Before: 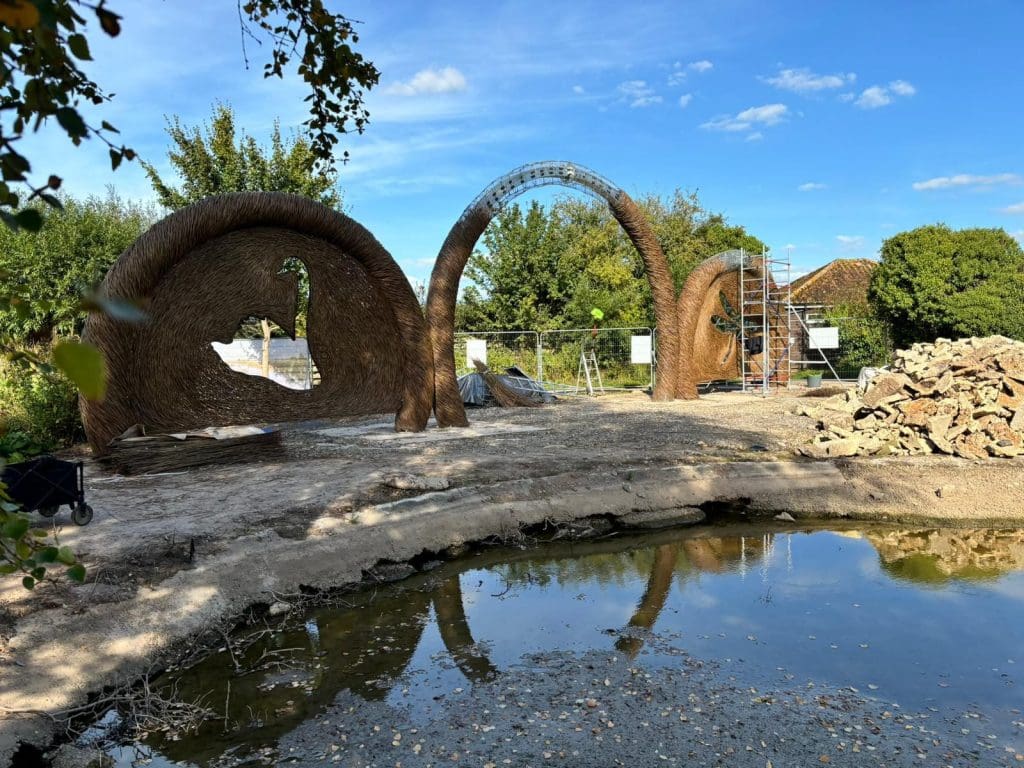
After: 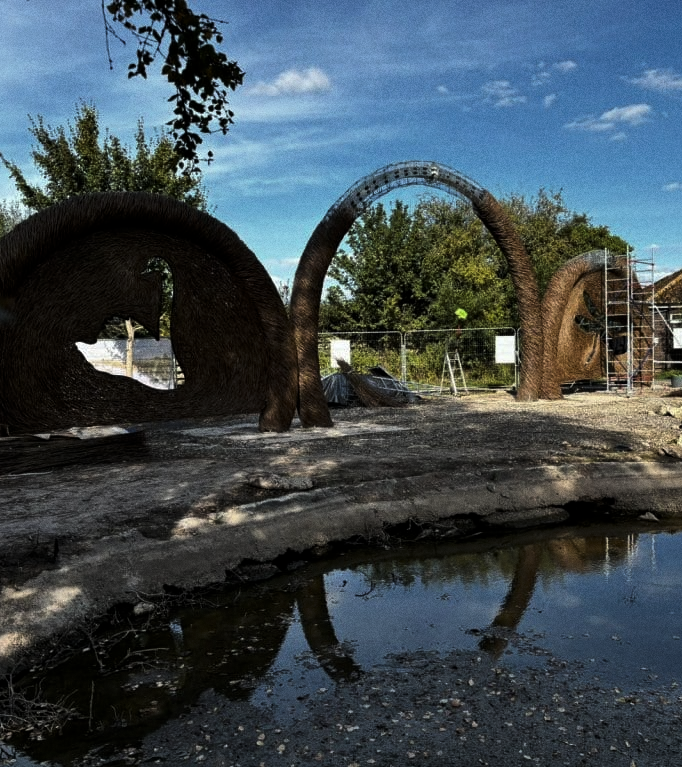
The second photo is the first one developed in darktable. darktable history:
crop and rotate: left 13.342%, right 19.991%
contrast brightness saturation: contrast 0.03, brightness -0.04
levels: levels [0, 0.618, 1]
grain: coarseness 0.09 ISO
